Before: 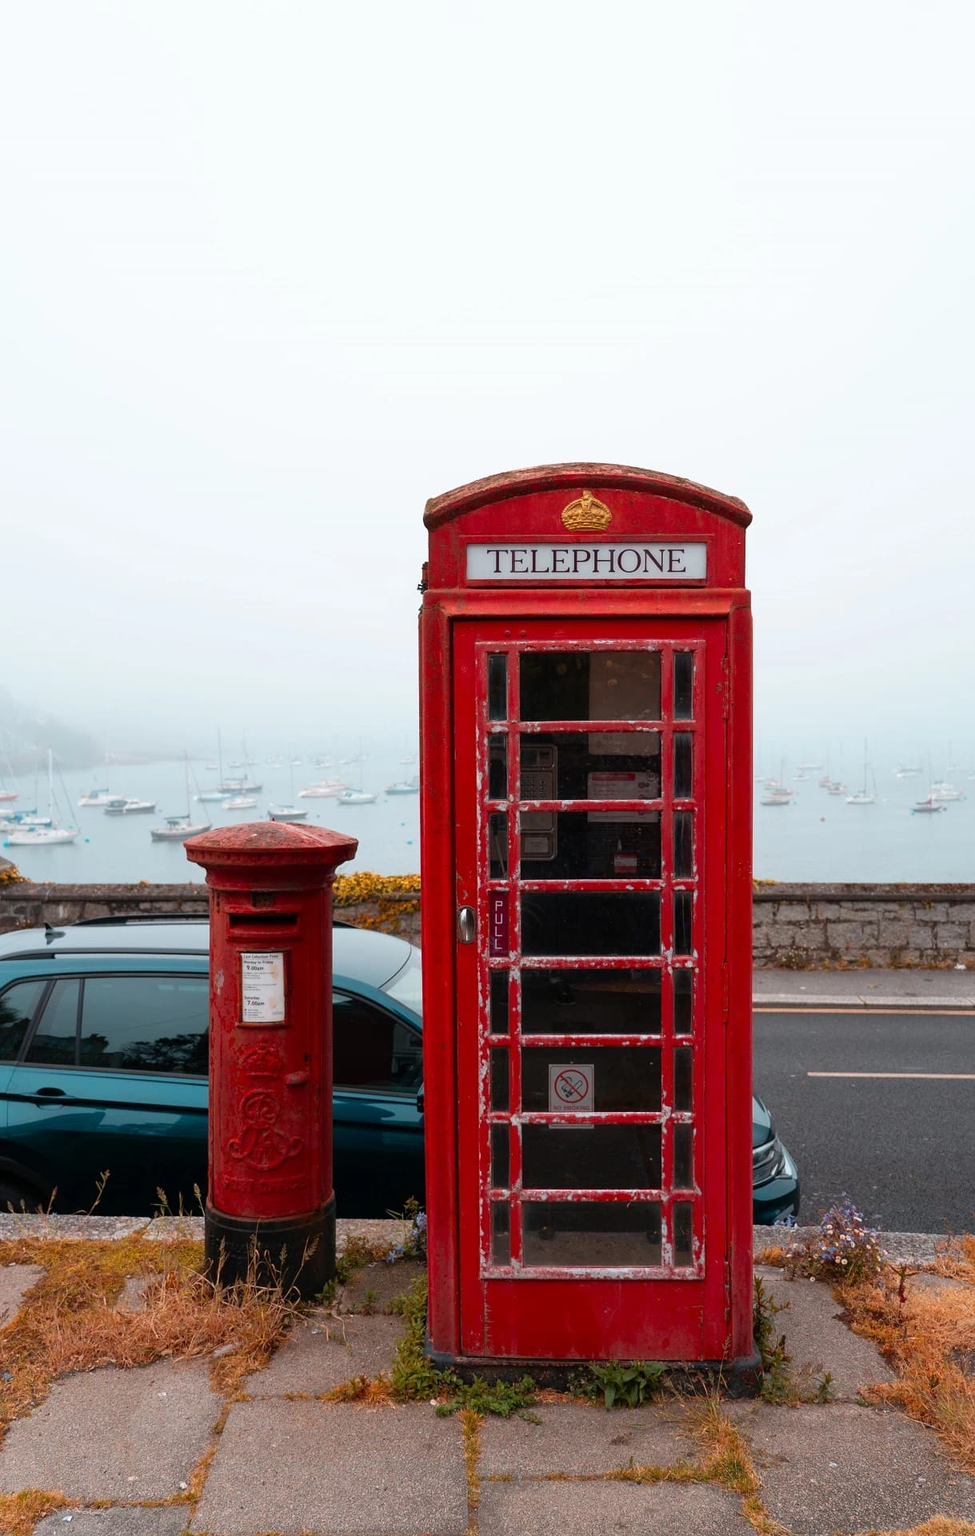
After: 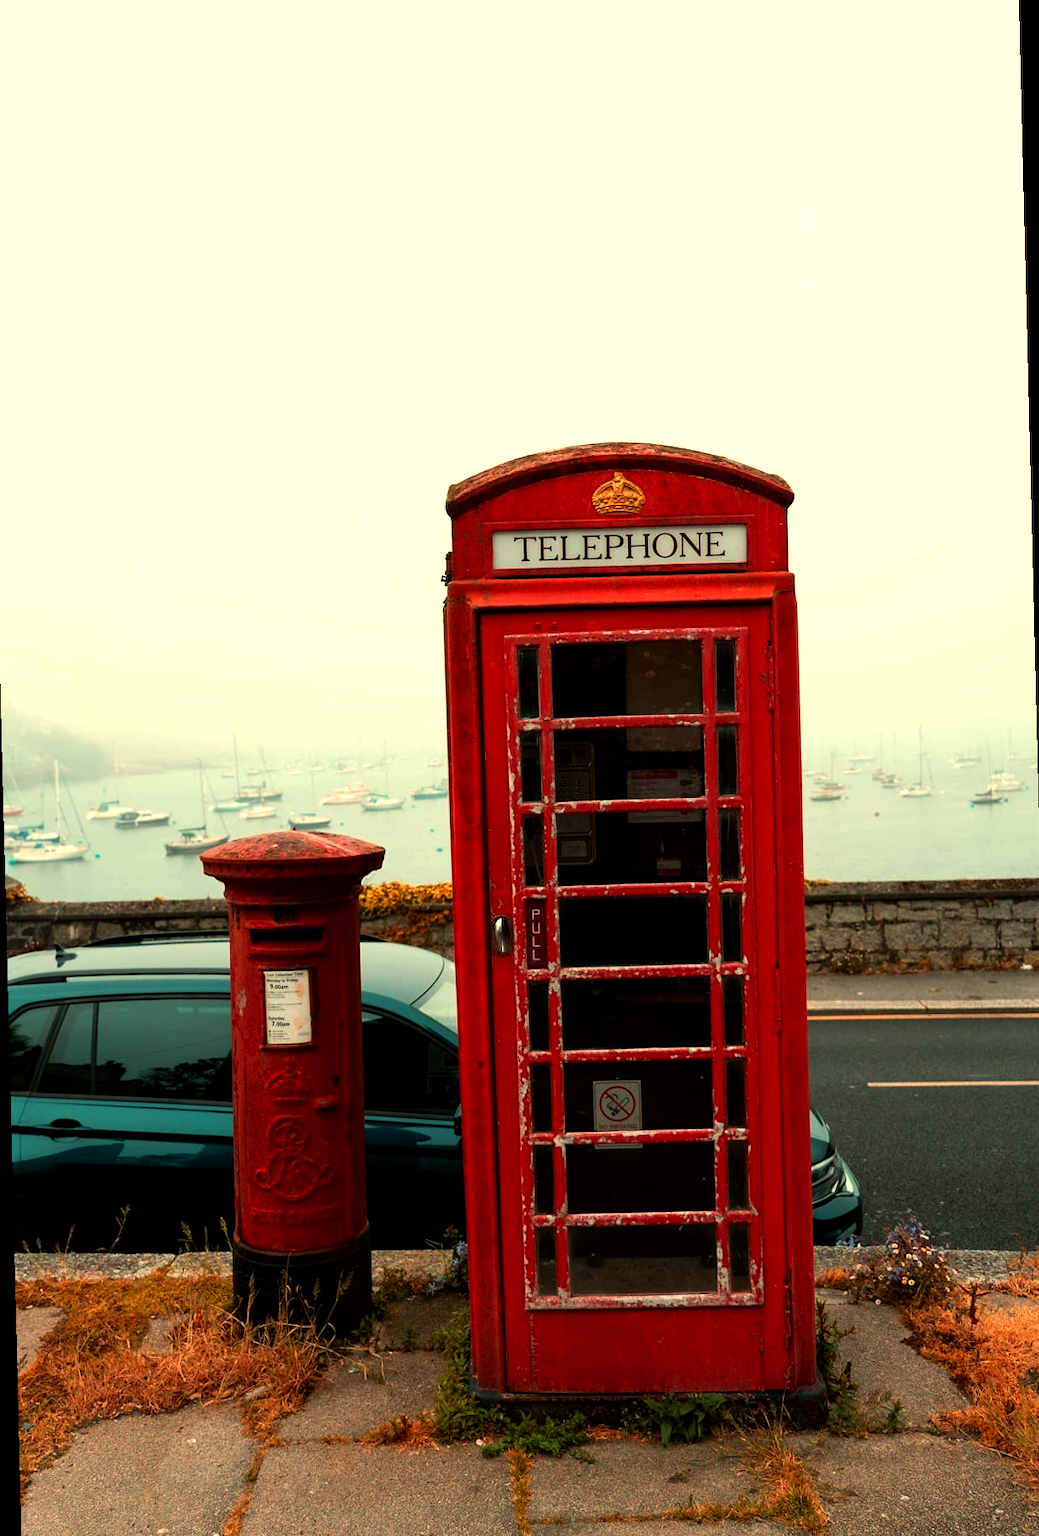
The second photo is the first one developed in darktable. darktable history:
rotate and perspective: rotation -1.42°, crop left 0.016, crop right 0.984, crop top 0.035, crop bottom 0.965
color balance: mode lift, gamma, gain (sRGB), lift [1.014, 0.966, 0.918, 0.87], gamma [0.86, 0.734, 0.918, 0.976], gain [1.063, 1.13, 1.063, 0.86]
